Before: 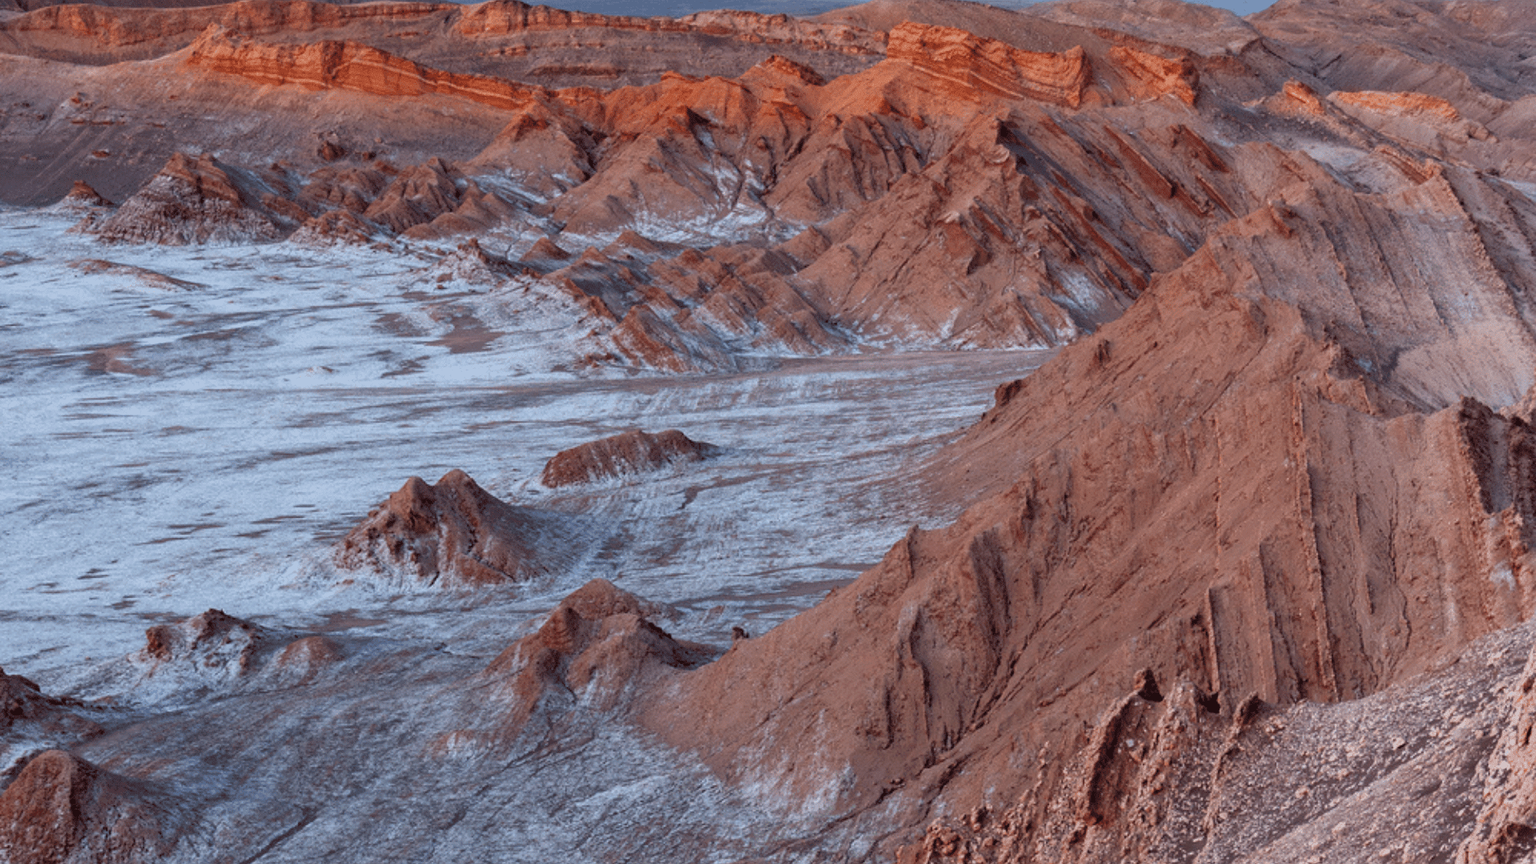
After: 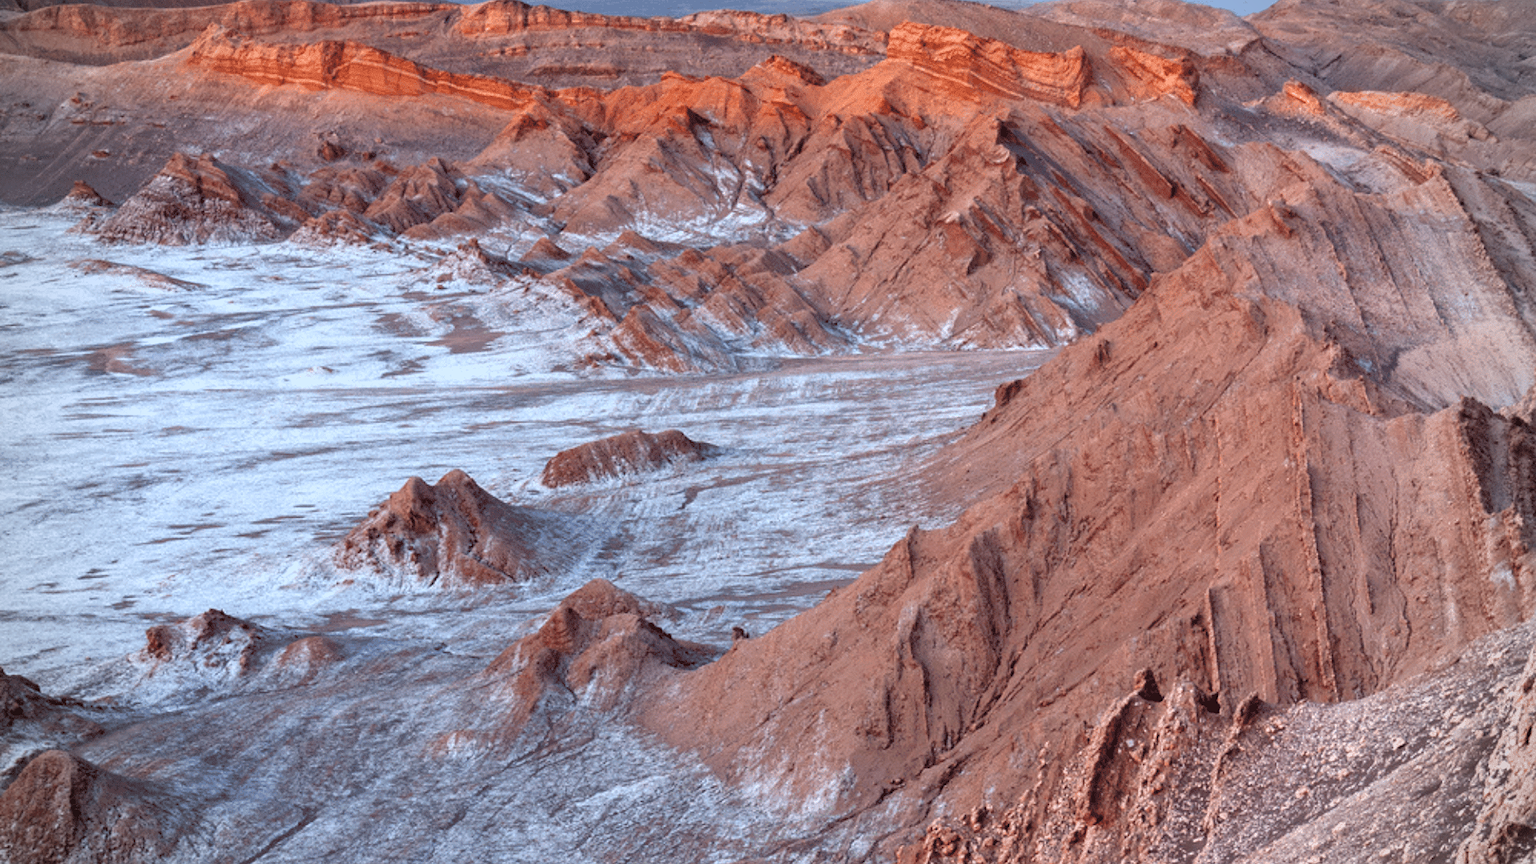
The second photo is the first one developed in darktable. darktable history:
exposure: exposure 0.6 EV, compensate highlight preservation false
vignetting: on, module defaults
